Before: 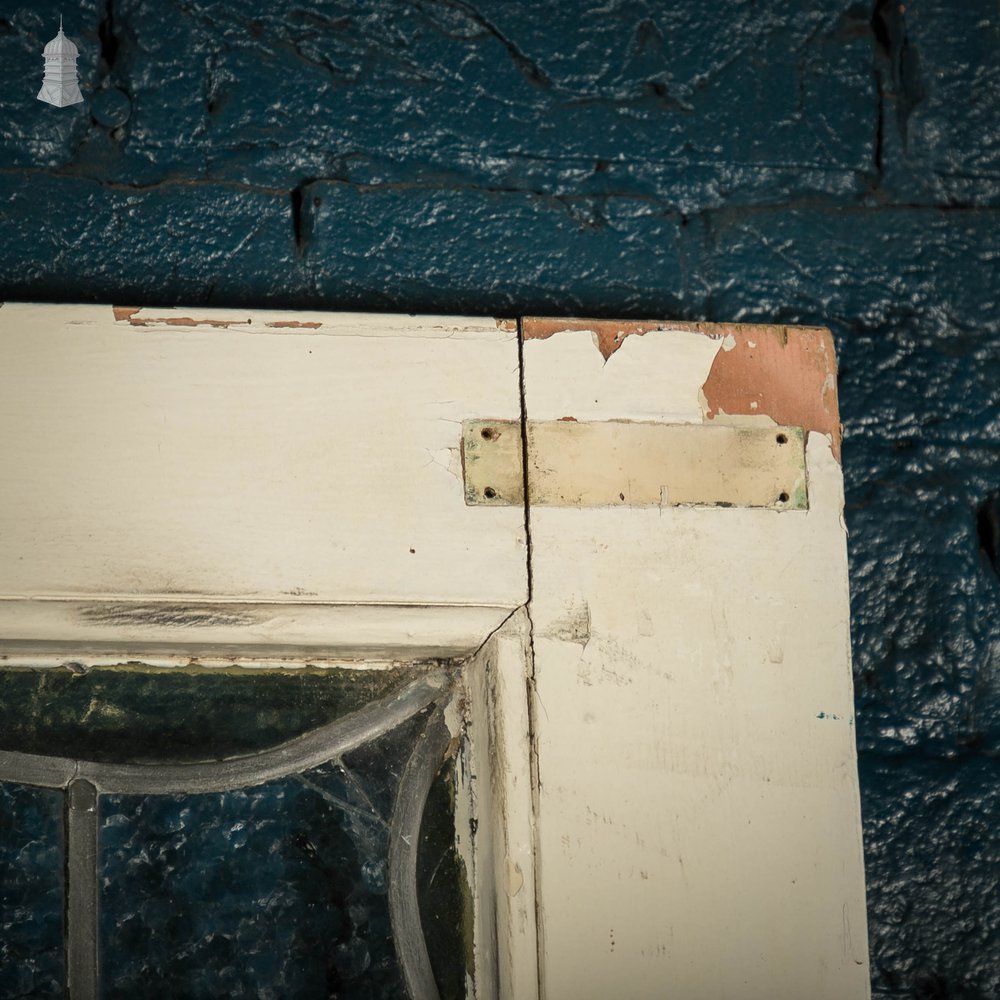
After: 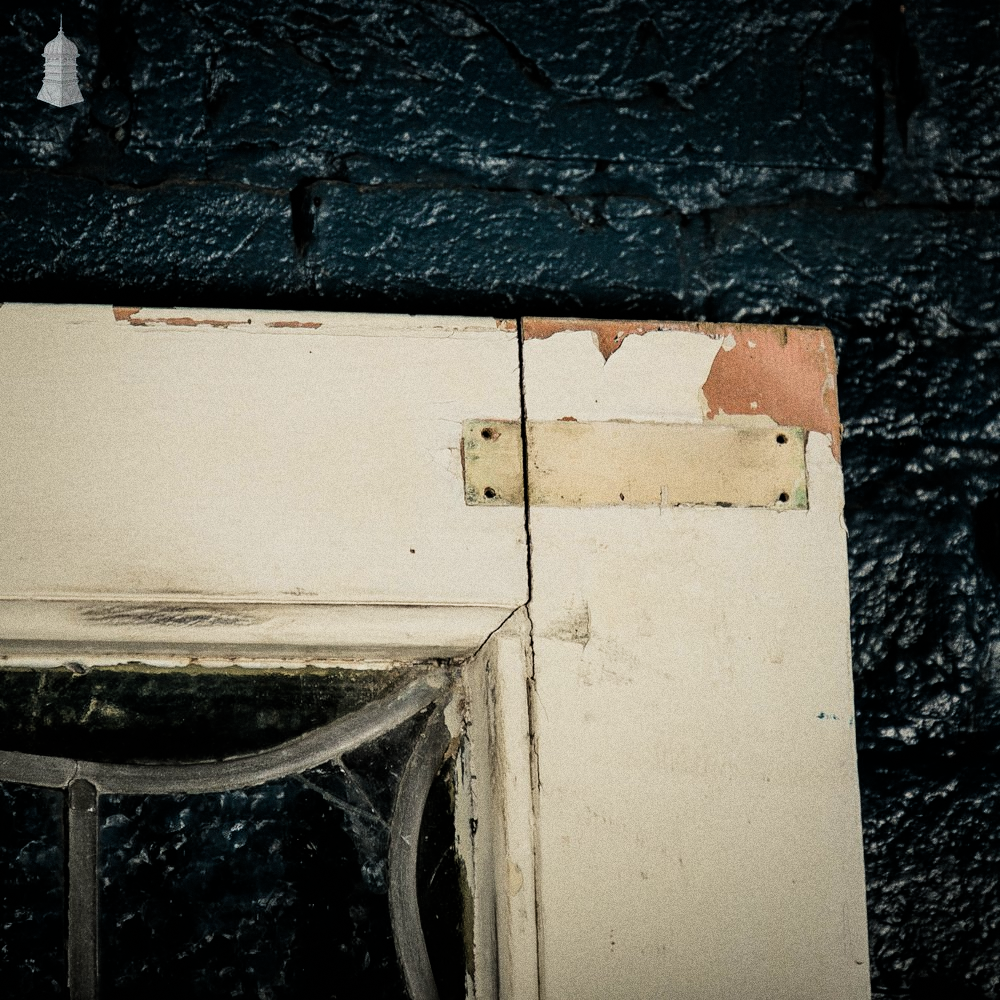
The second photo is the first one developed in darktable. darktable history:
filmic rgb: black relative exposure -5 EV, white relative exposure 3.2 EV, hardness 3.42, contrast 1.2, highlights saturation mix -30%
grain: coarseness 0.09 ISO, strength 40%
